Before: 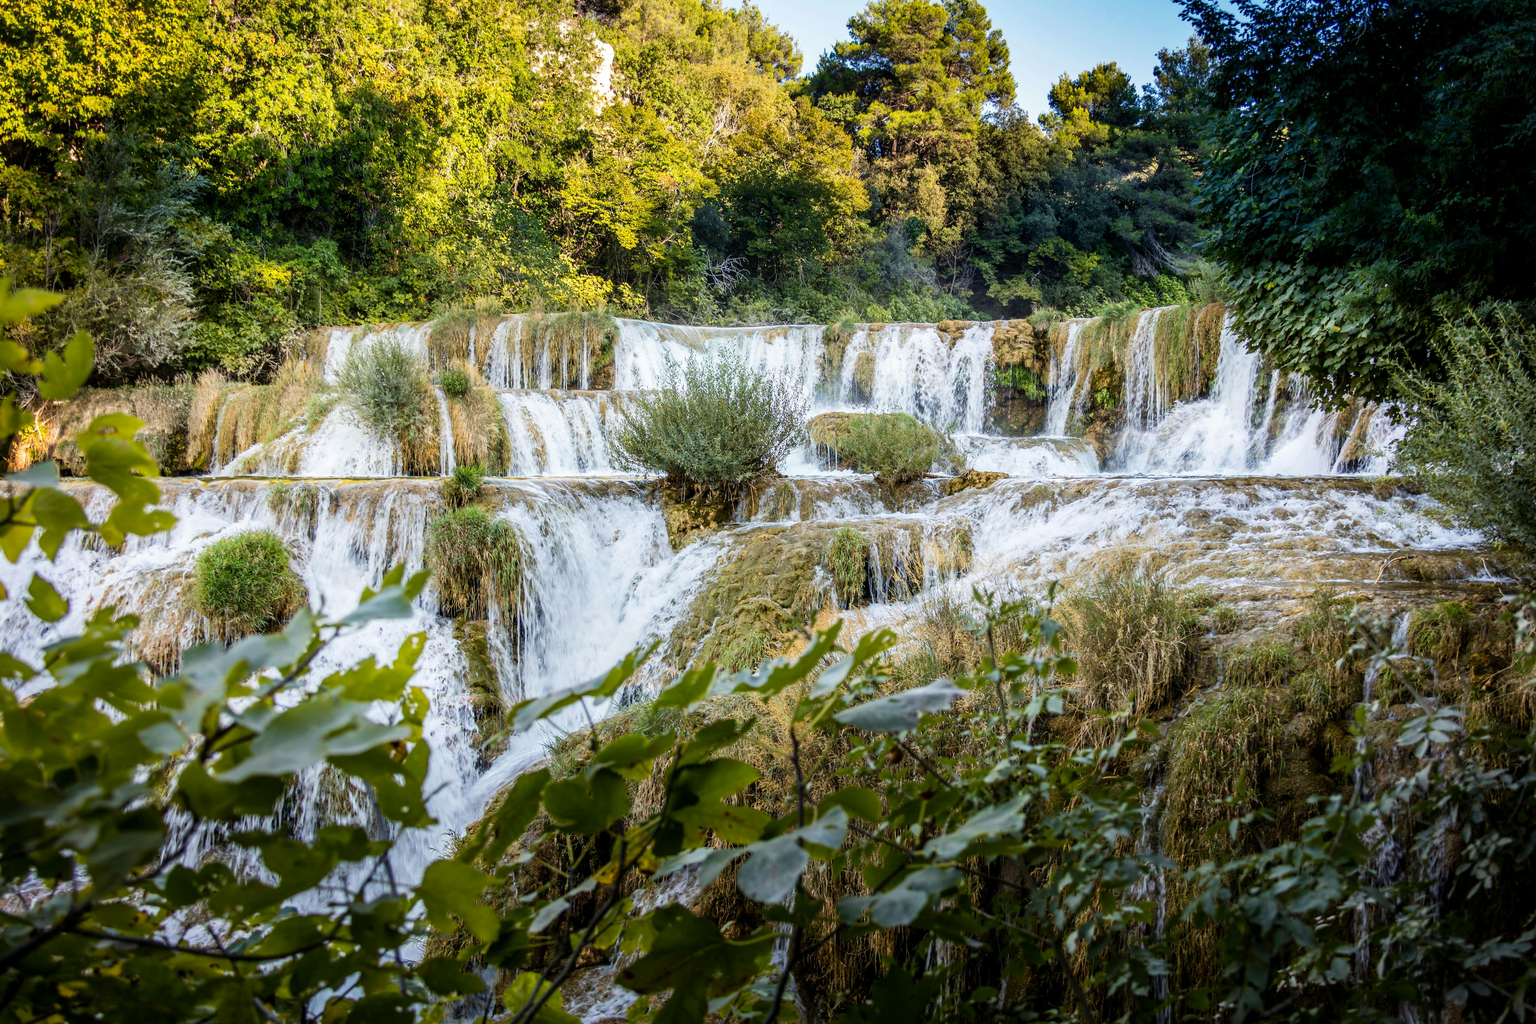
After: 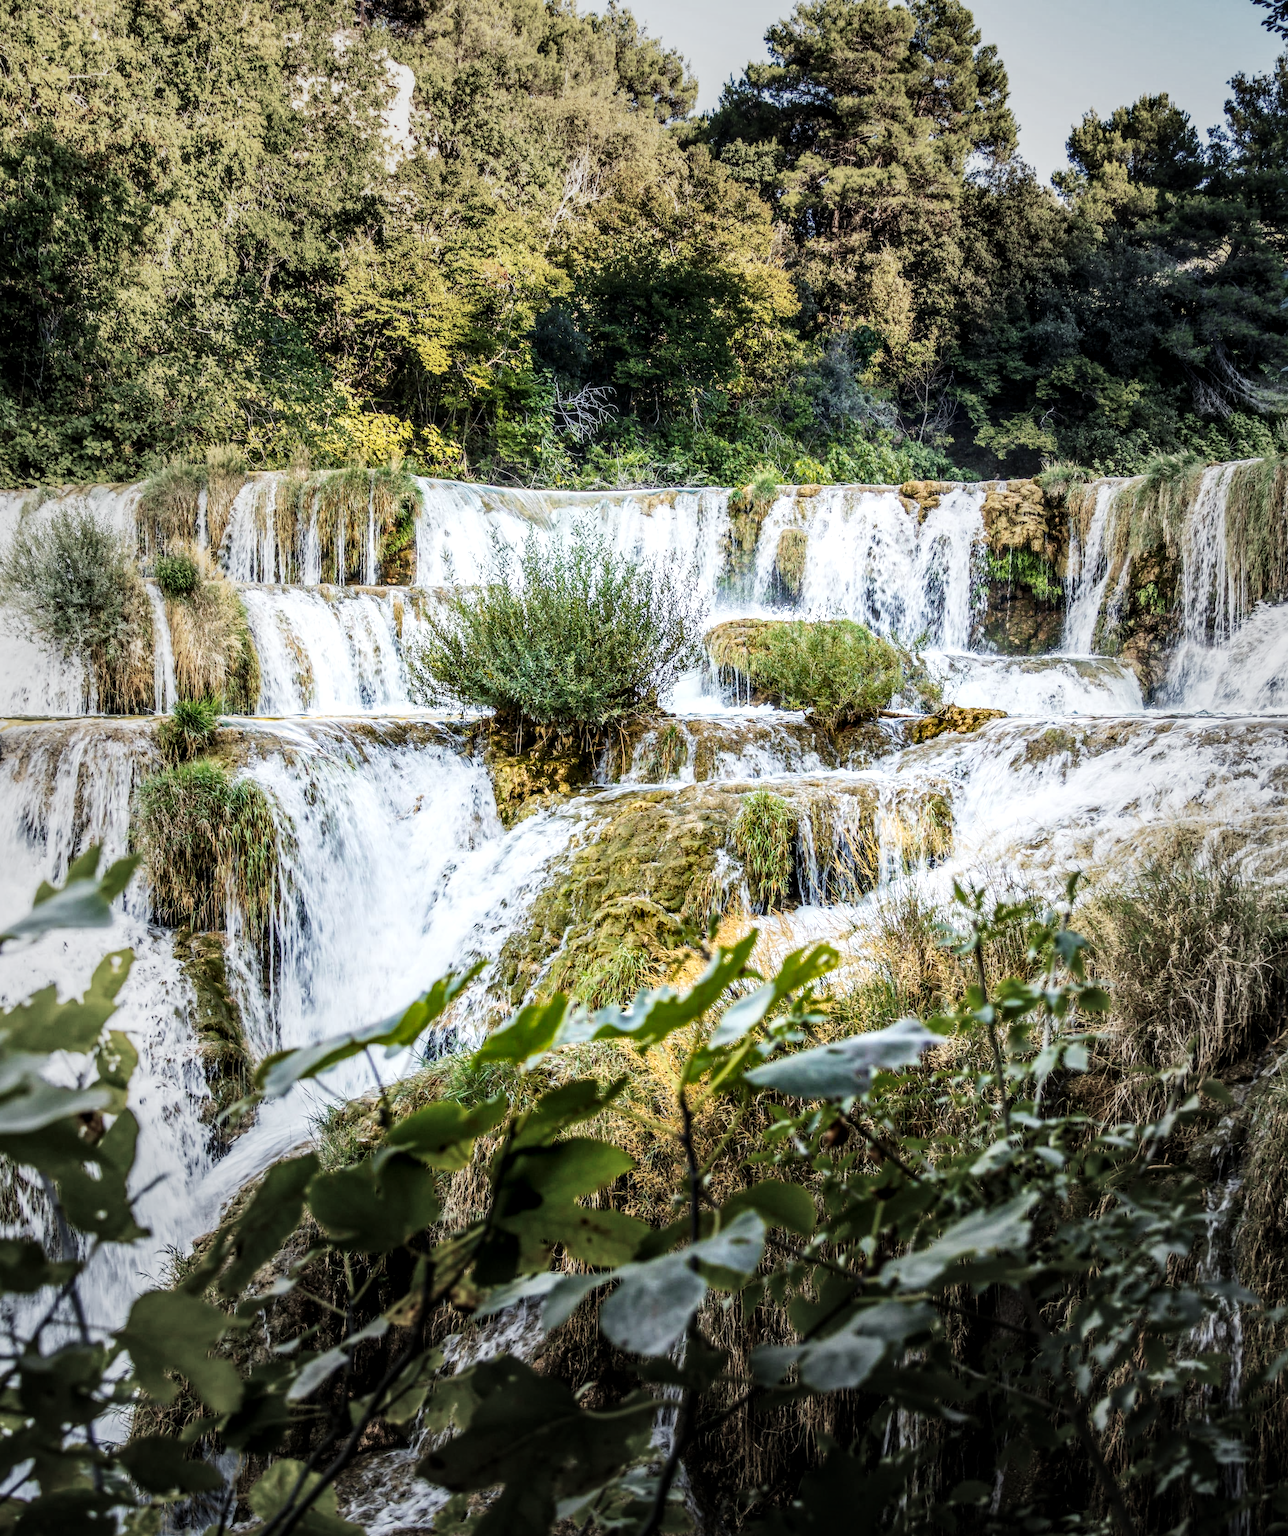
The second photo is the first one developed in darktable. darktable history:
crop: left 21.983%, right 22.093%, bottom 0.014%
vignetting: fall-off start 40.27%, fall-off radius 40.95%, brightness -0.295
local contrast: highlights 57%, detail 146%
tone curve: curves: ch0 [(0, 0.032) (0.181, 0.156) (0.751, 0.829) (1, 1)], preserve colors none
